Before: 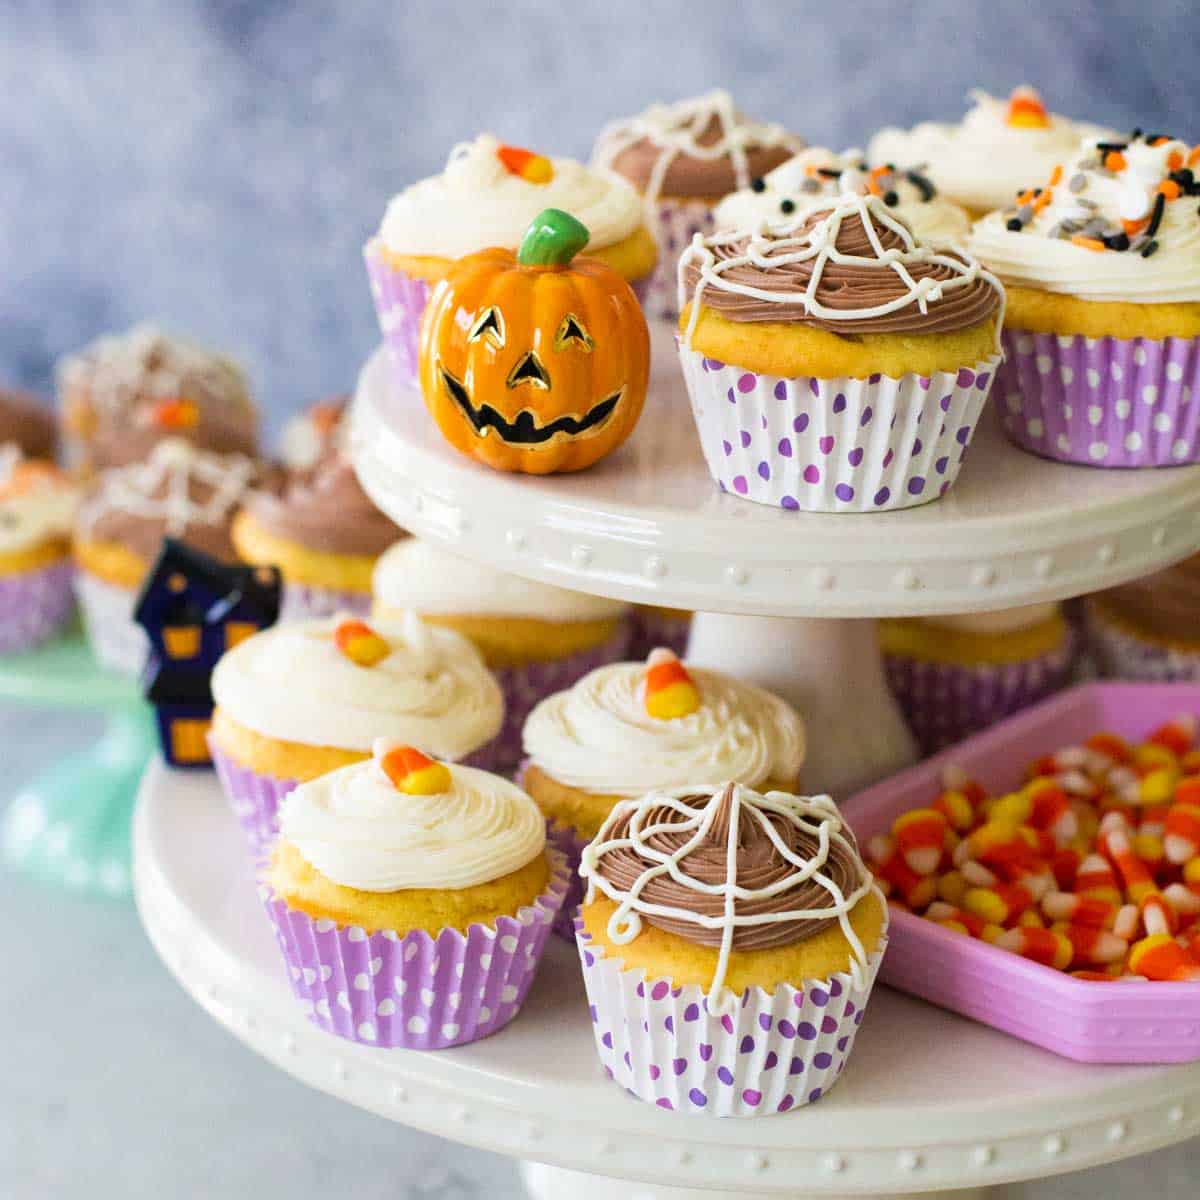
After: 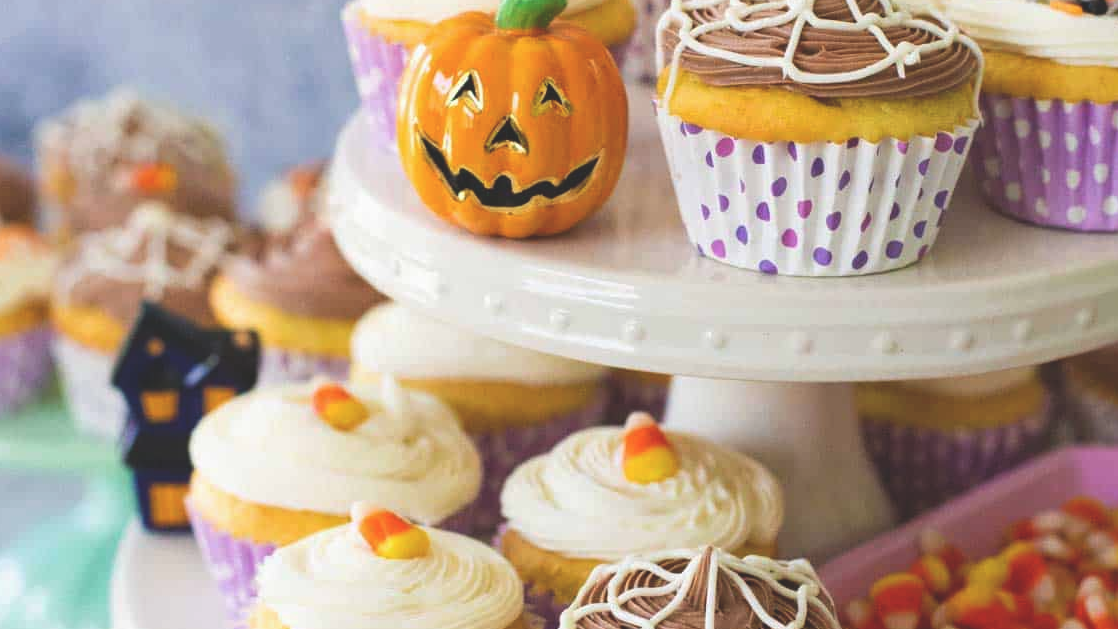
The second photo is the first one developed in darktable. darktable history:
crop: left 1.837%, top 19.684%, right 4.948%, bottom 27.83%
exposure: black level correction -0.022, exposure -0.035 EV, compensate exposure bias true, compensate highlight preservation false
